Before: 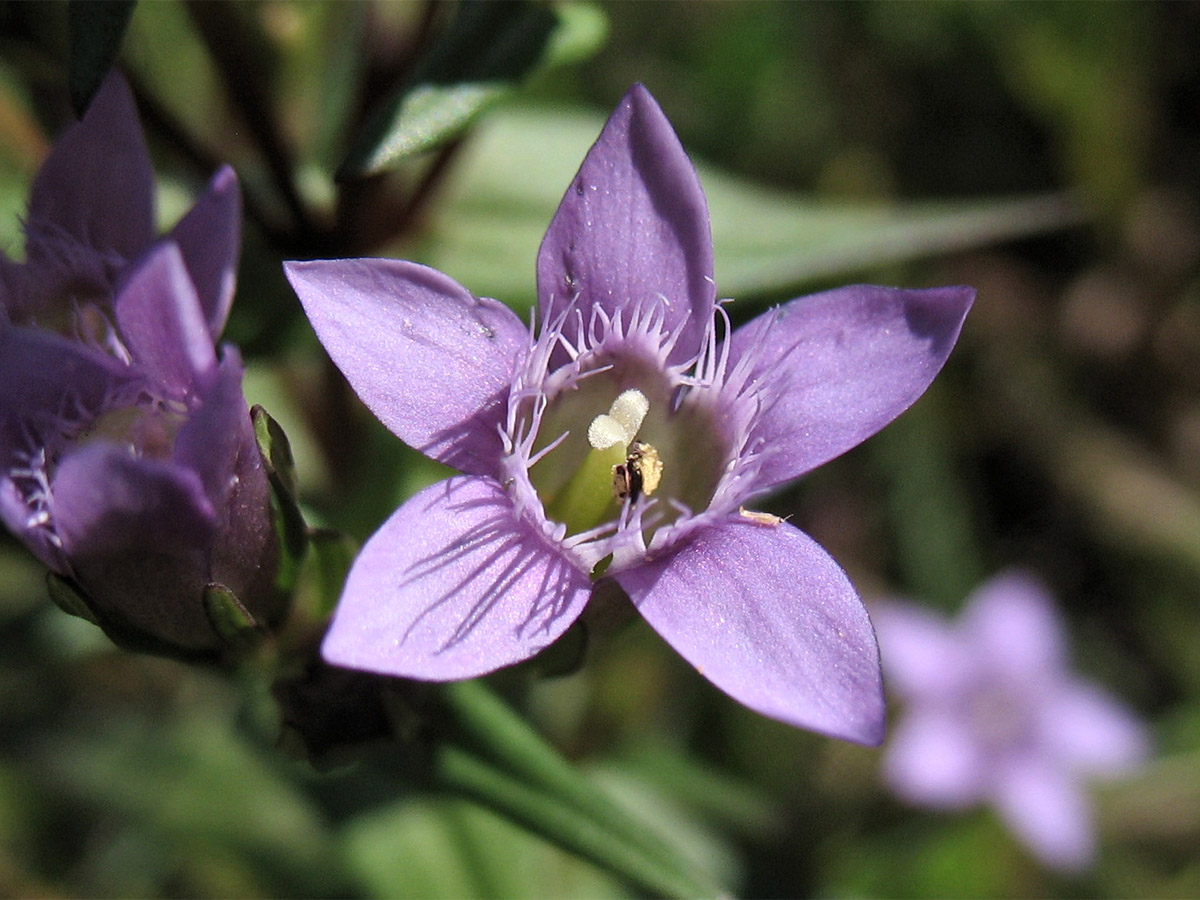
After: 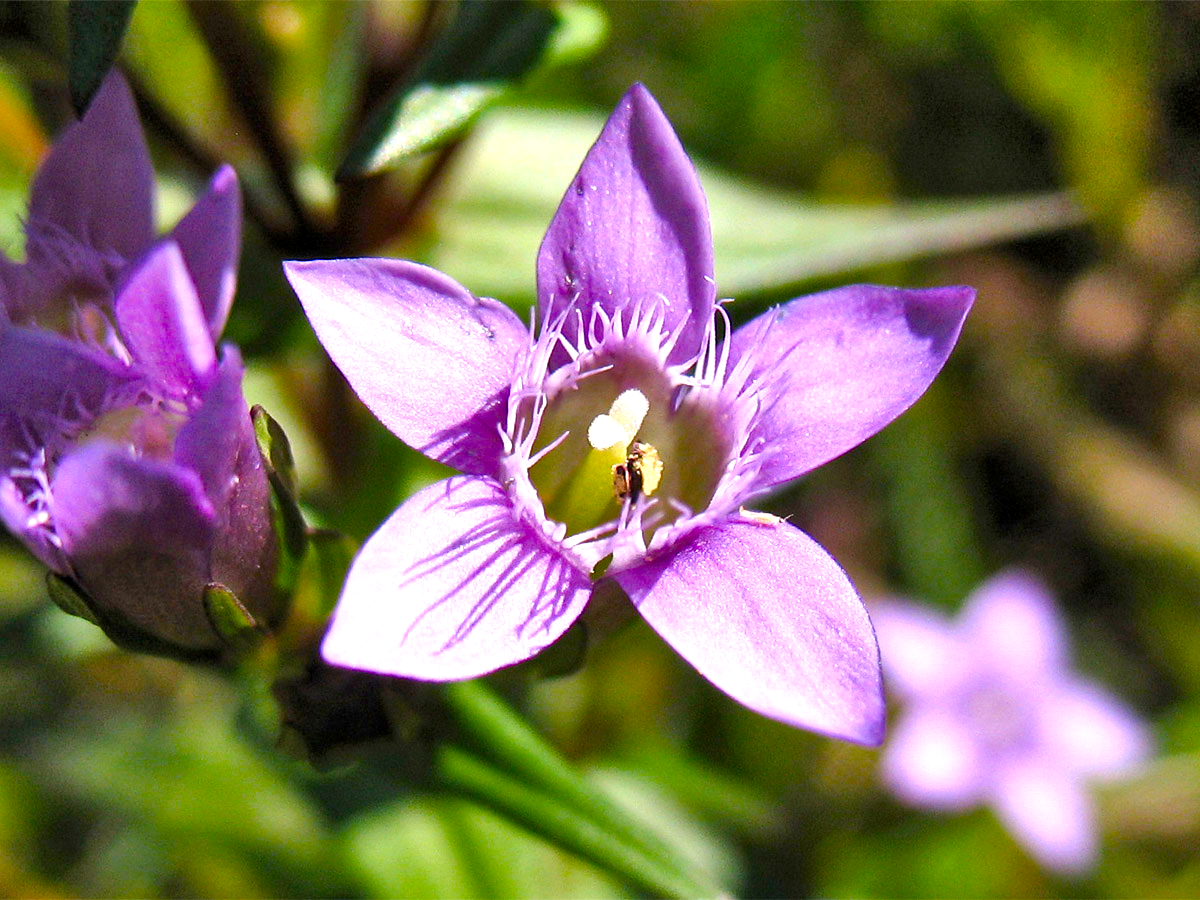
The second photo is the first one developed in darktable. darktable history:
exposure: black level correction 0.001, exposure 0.966 EV, compensate exposure bias true, compensate highlight preservation false
shadows and highlights: shadows 61.1, shadows color adjustment 99.13%, highlights color adjustment 0.367%, soften with gaussian
color balance rgb: highlights gain › chroma 1.461%, highlights gain › hue 311.41°, linear chroma grading › global chroma 14.53%, perceptual saturation grading › global saturation 39.127%, perceptual saturation grading › highlights -25.536%, perceptual saturation grading › mid-tones 35.147%, perceptual saturation grading › shadows 34.683%
